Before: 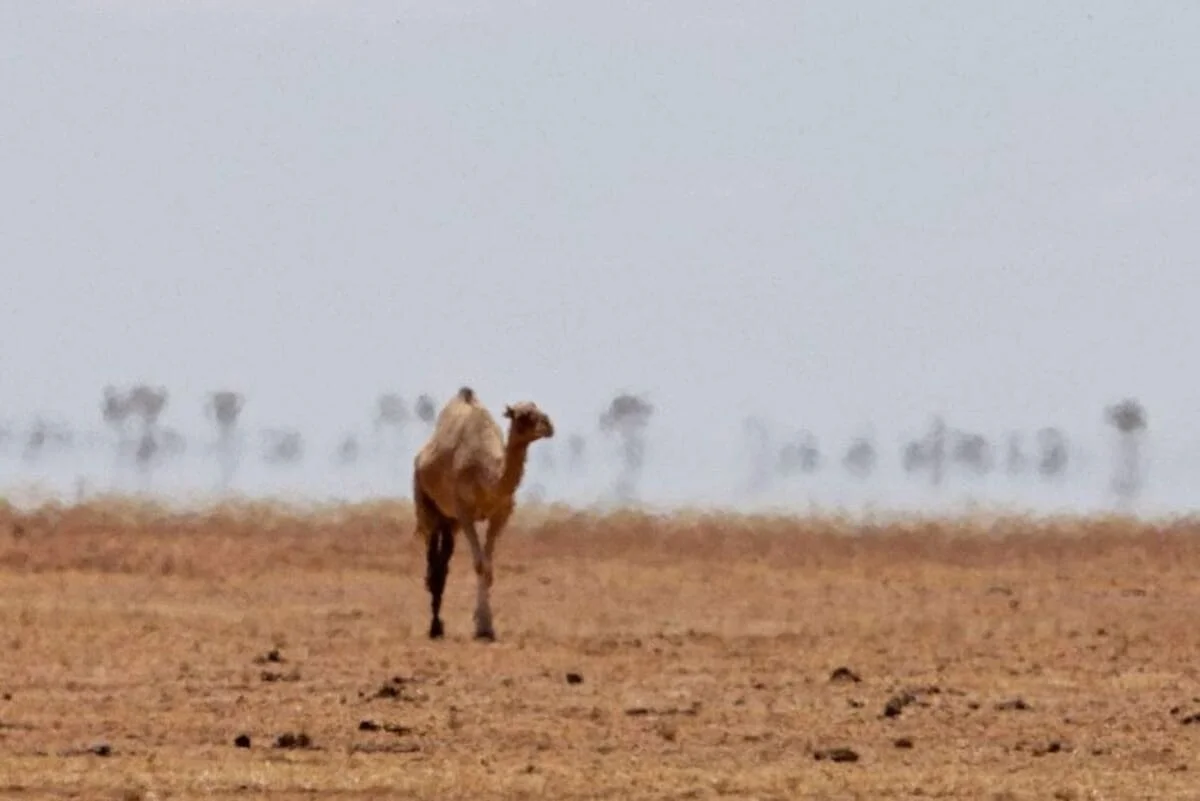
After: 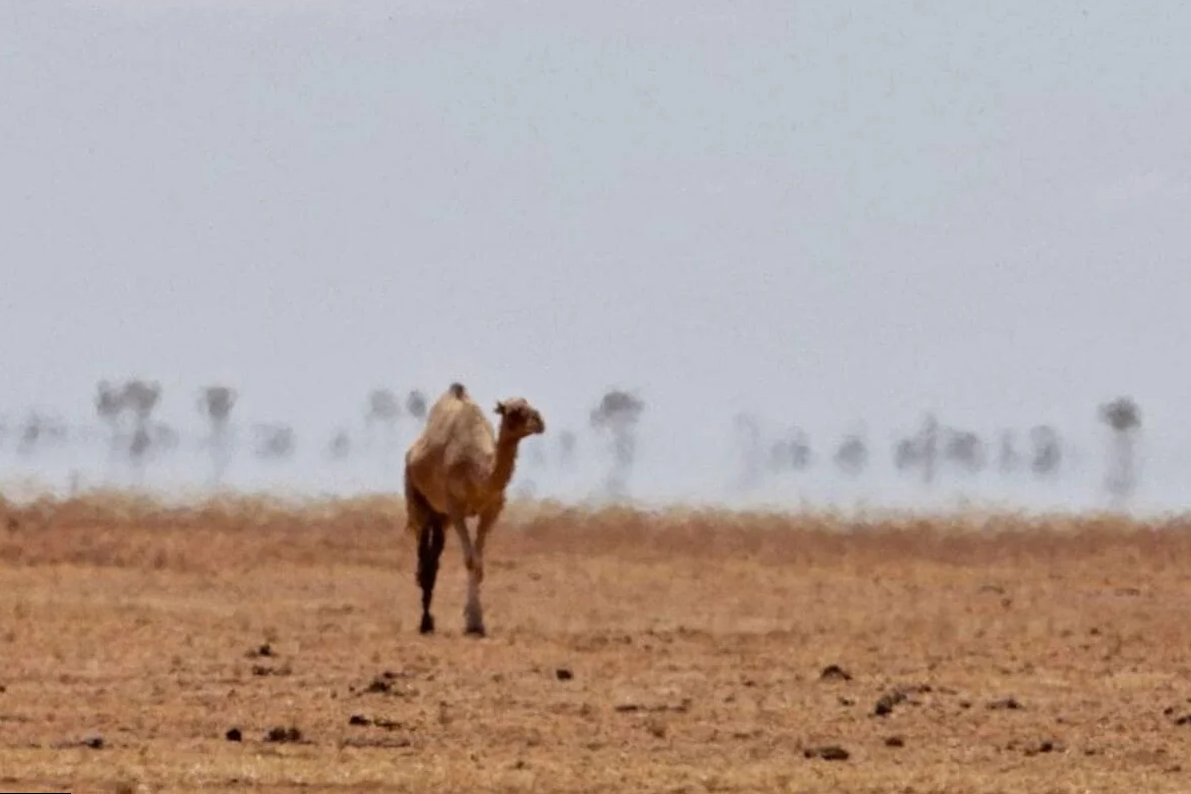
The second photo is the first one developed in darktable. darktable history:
shadows and highlights: shadows 37.27, highlights -28.18, soften with gaussian
rotate and perspective: rotation 0.192°, lens shift (horizontal) -0.015, crop left 0.005, crop right 0.996, crop top 0.006, crop bottom 0.99
